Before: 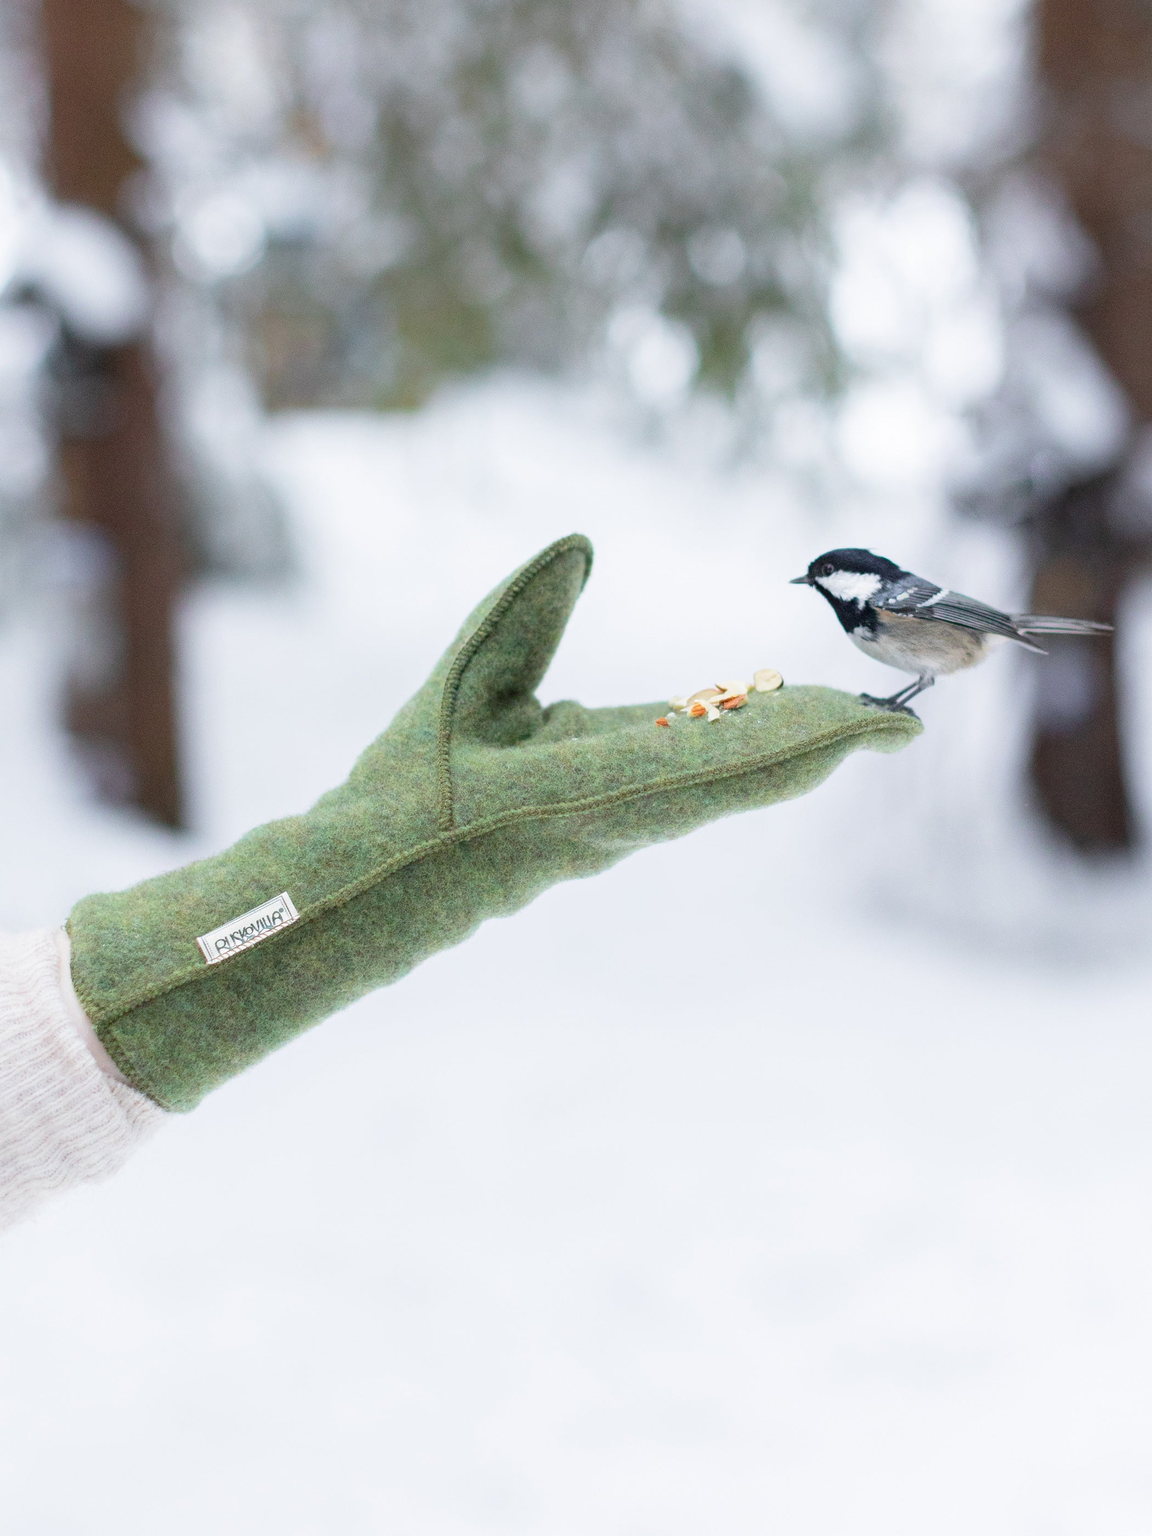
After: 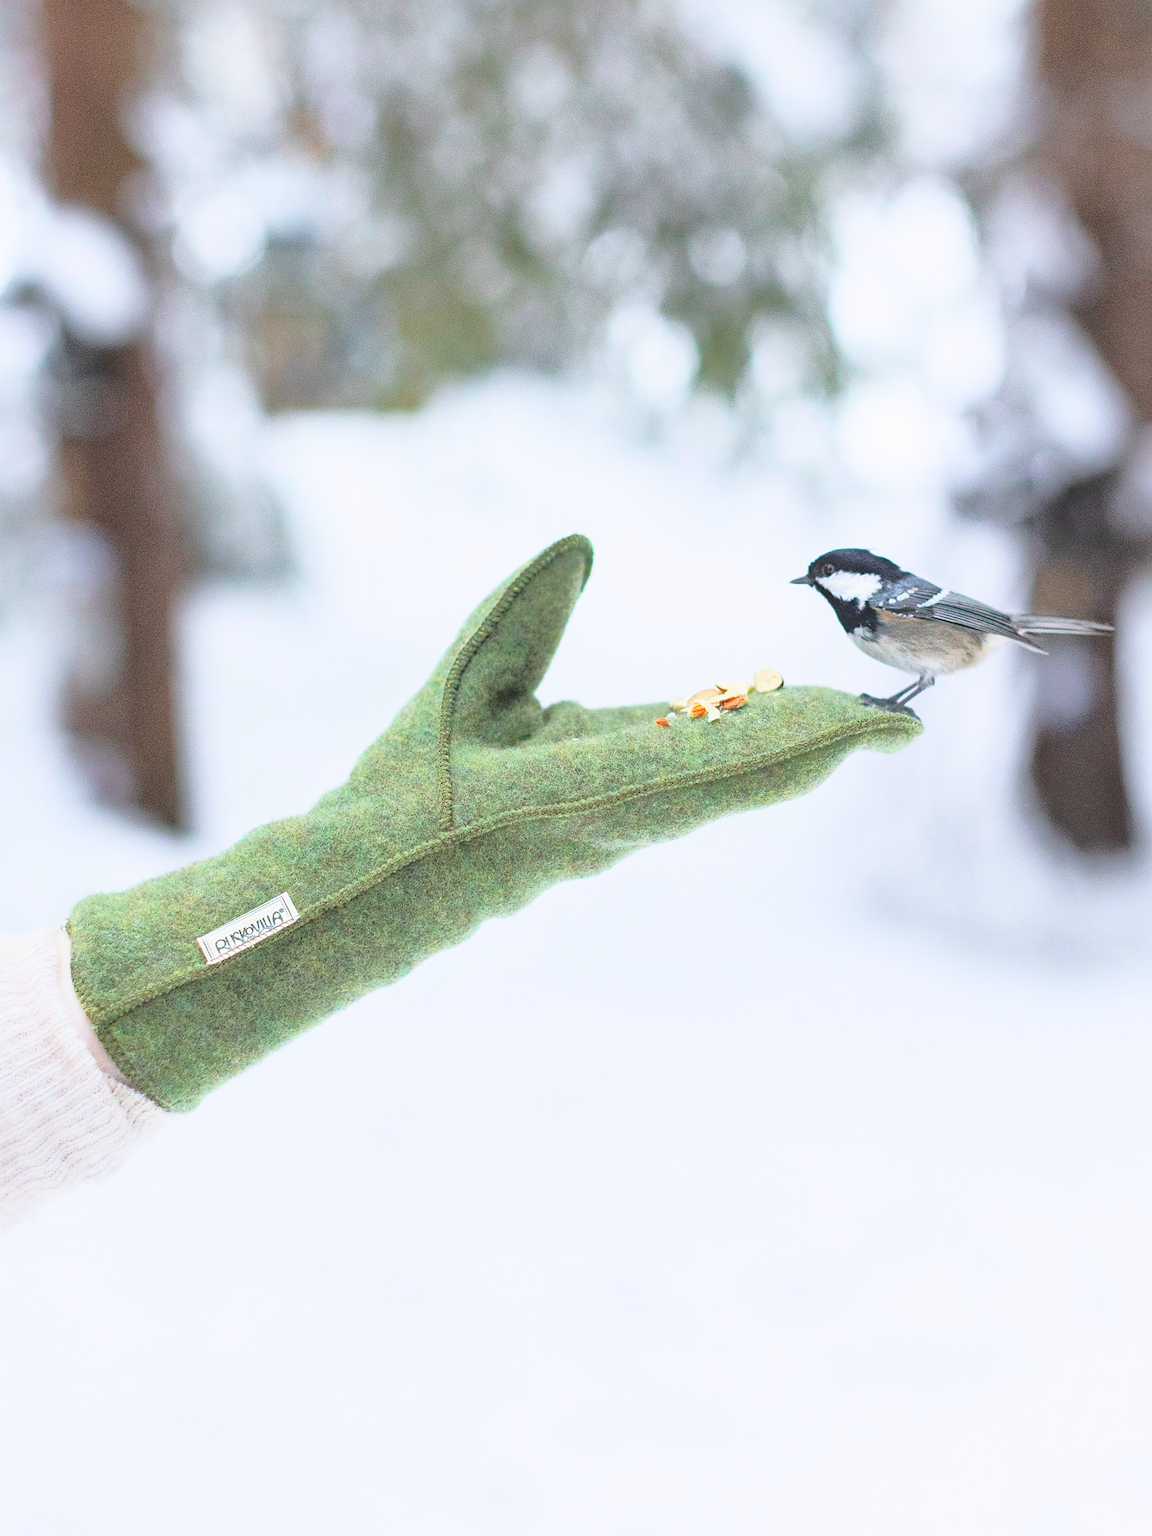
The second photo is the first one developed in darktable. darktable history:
exposure: black level correction -0.014, exposure -0.193 EV, compensate highlight preservation false
sharpen: on, module defaults
shadows and highlights: on, module defaults
base curve: curves: ch0 [(0, 0) (0.032, 0.037) (0.105, 0.228) (0.435, 0.76) (0.856, 0.983) (1, 1)]
